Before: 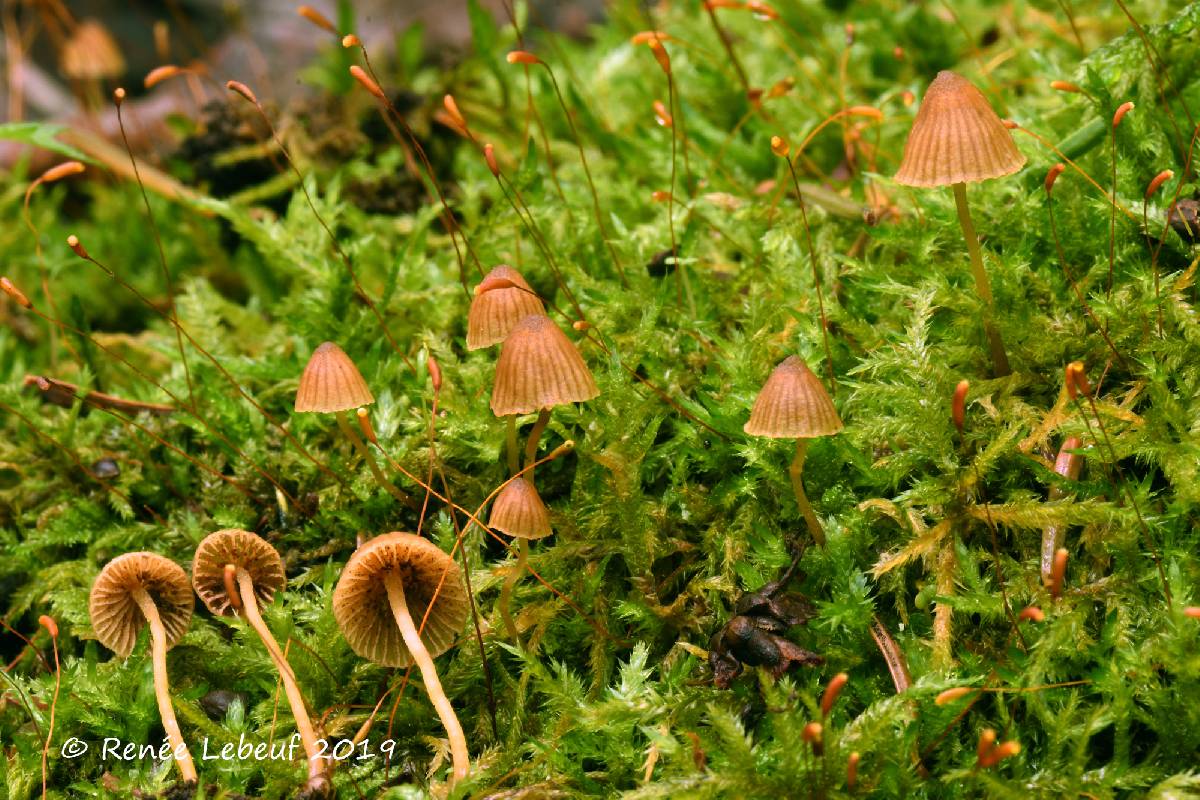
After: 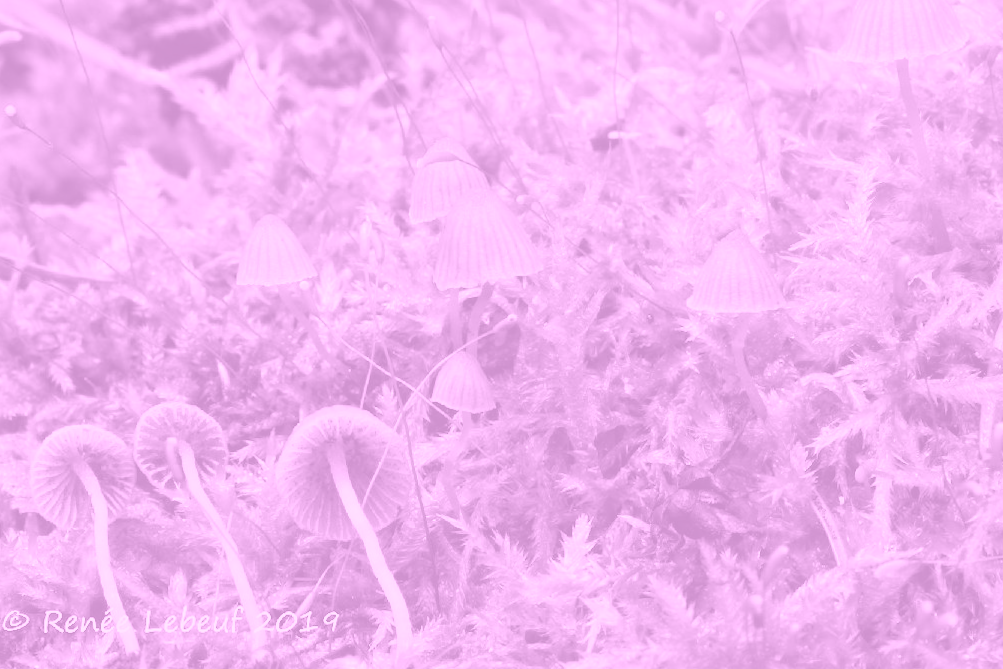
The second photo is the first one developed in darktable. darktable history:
rotate and perspective: rotation 0.174°, lens shift (vertical) 0.013, lens shift (horizontal) 0.019, shear 0.001, automatic cropping original format, crop left 0.007, crop right 0.991, crop top 0.016, crop bottom 0.997
crop and rotate: left 4.842%, top 15.51%, right 10.668%
colorize: hue 331.2°, saturation 69%, source mix 30.28%, lightness 69.02%, version 1
